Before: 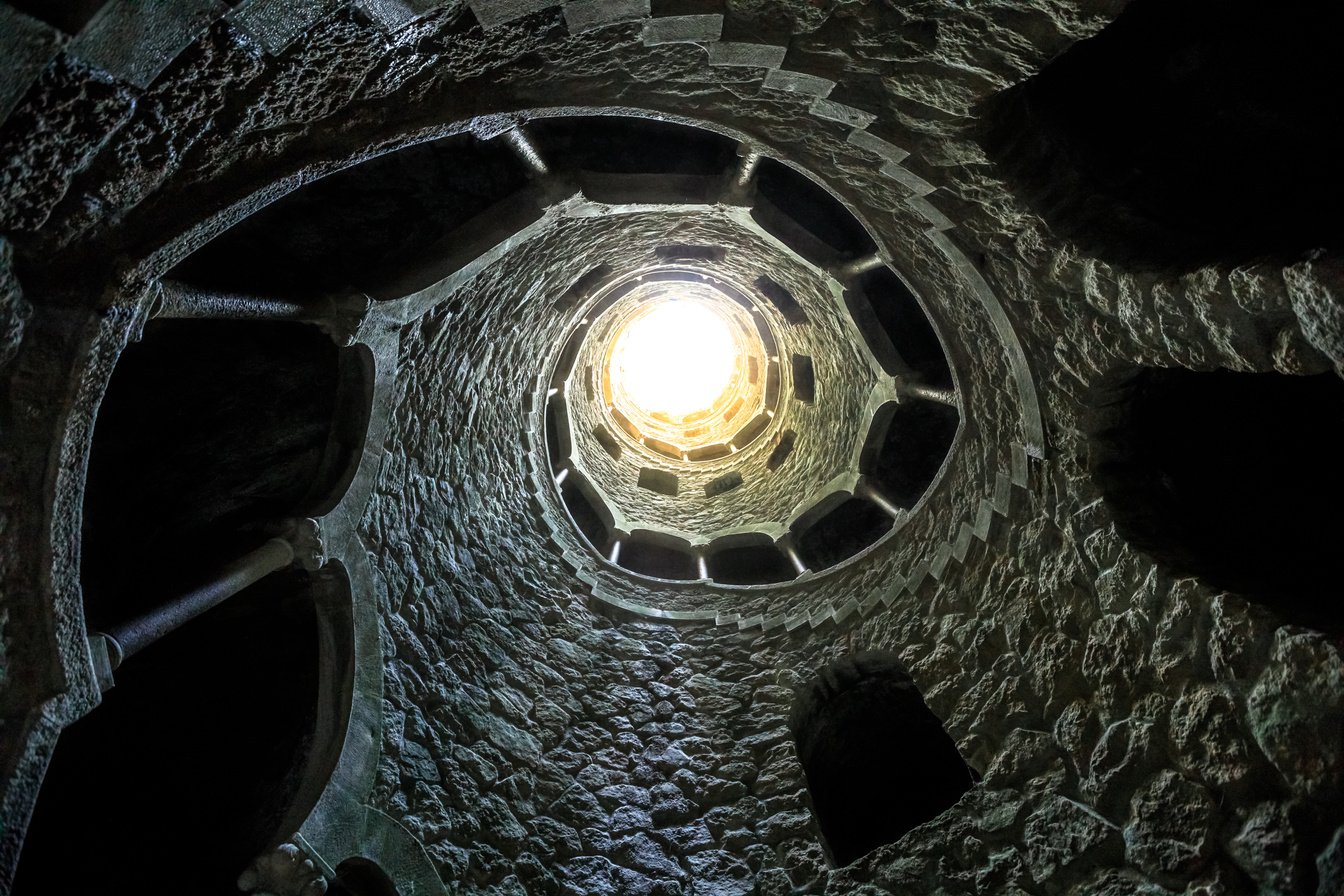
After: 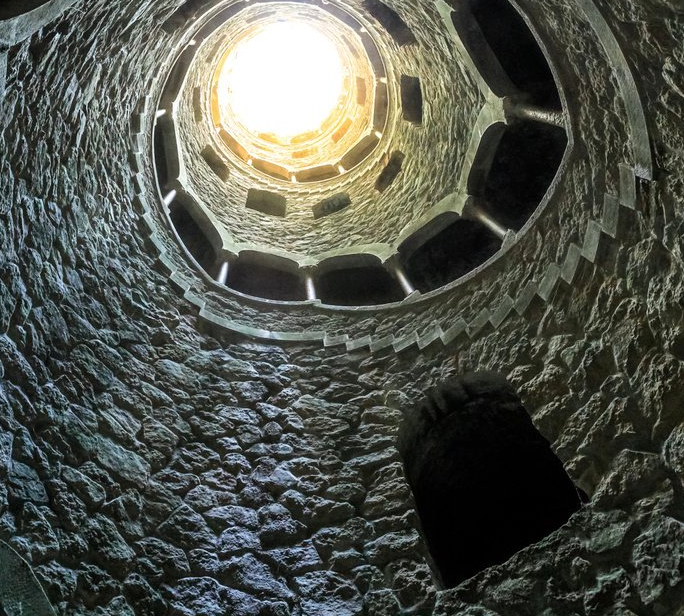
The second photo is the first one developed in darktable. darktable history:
base curve: curves: ch0 [(0, 0) (0.262, 0.32) (0.722, 0.705) (1, 1)]
crop and rotate: left 29.237%, top 31.152%, right 19.807%
